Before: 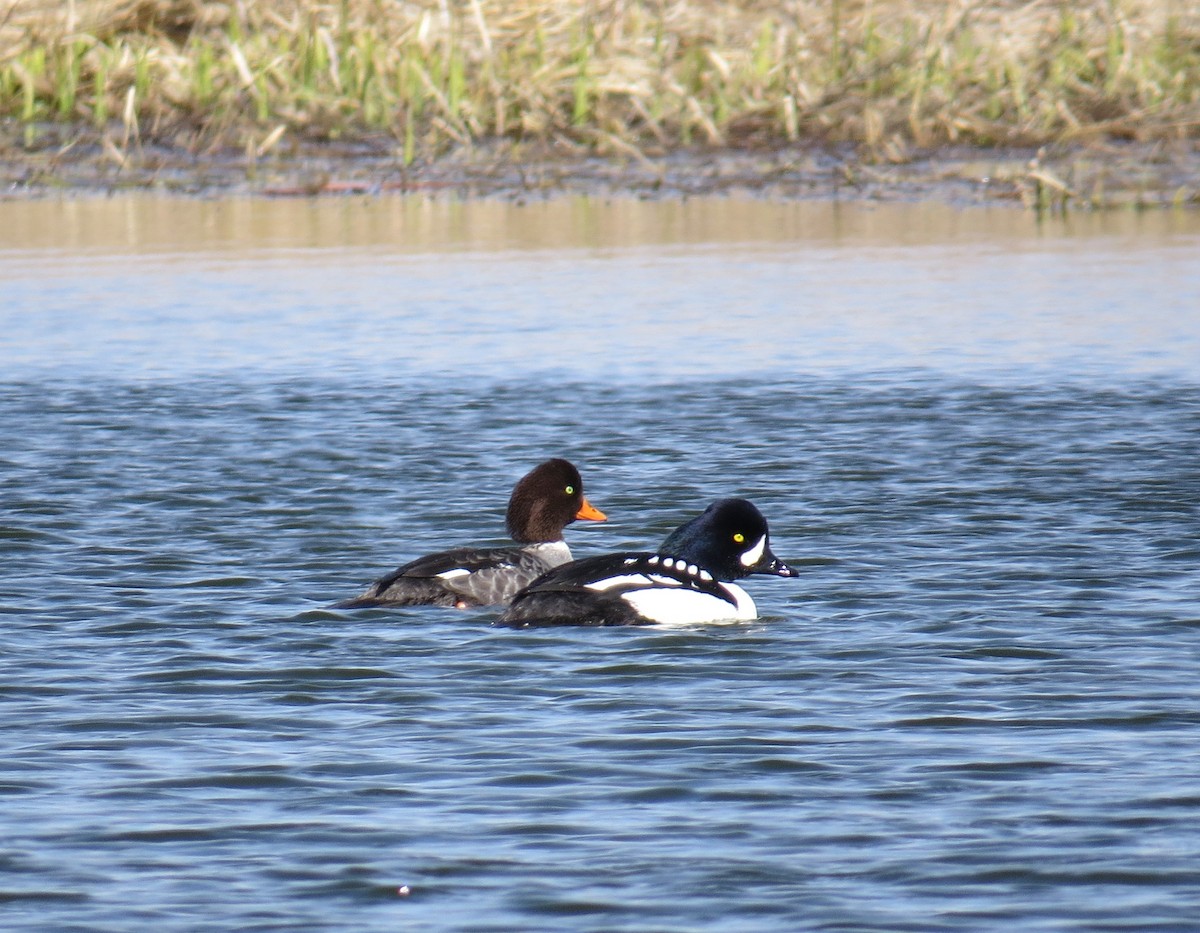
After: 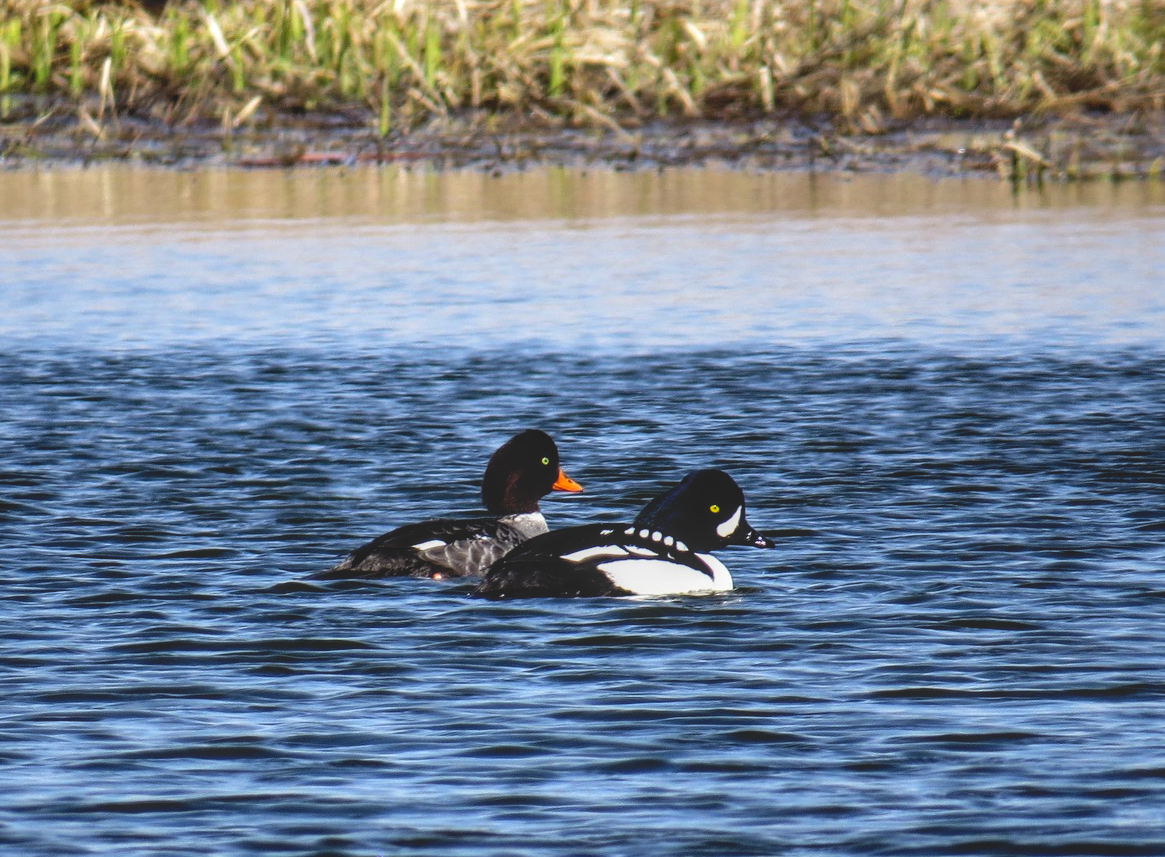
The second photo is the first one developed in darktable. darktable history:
crop: left 2%, top 3.133%, right 0.884%, bottom 4.953%
local contrast: highlights 25%, detail 130%
base curve: curves: ch0 [(0, 0.02) (0.083, 0.036) (1, 1)], preserve colors none
